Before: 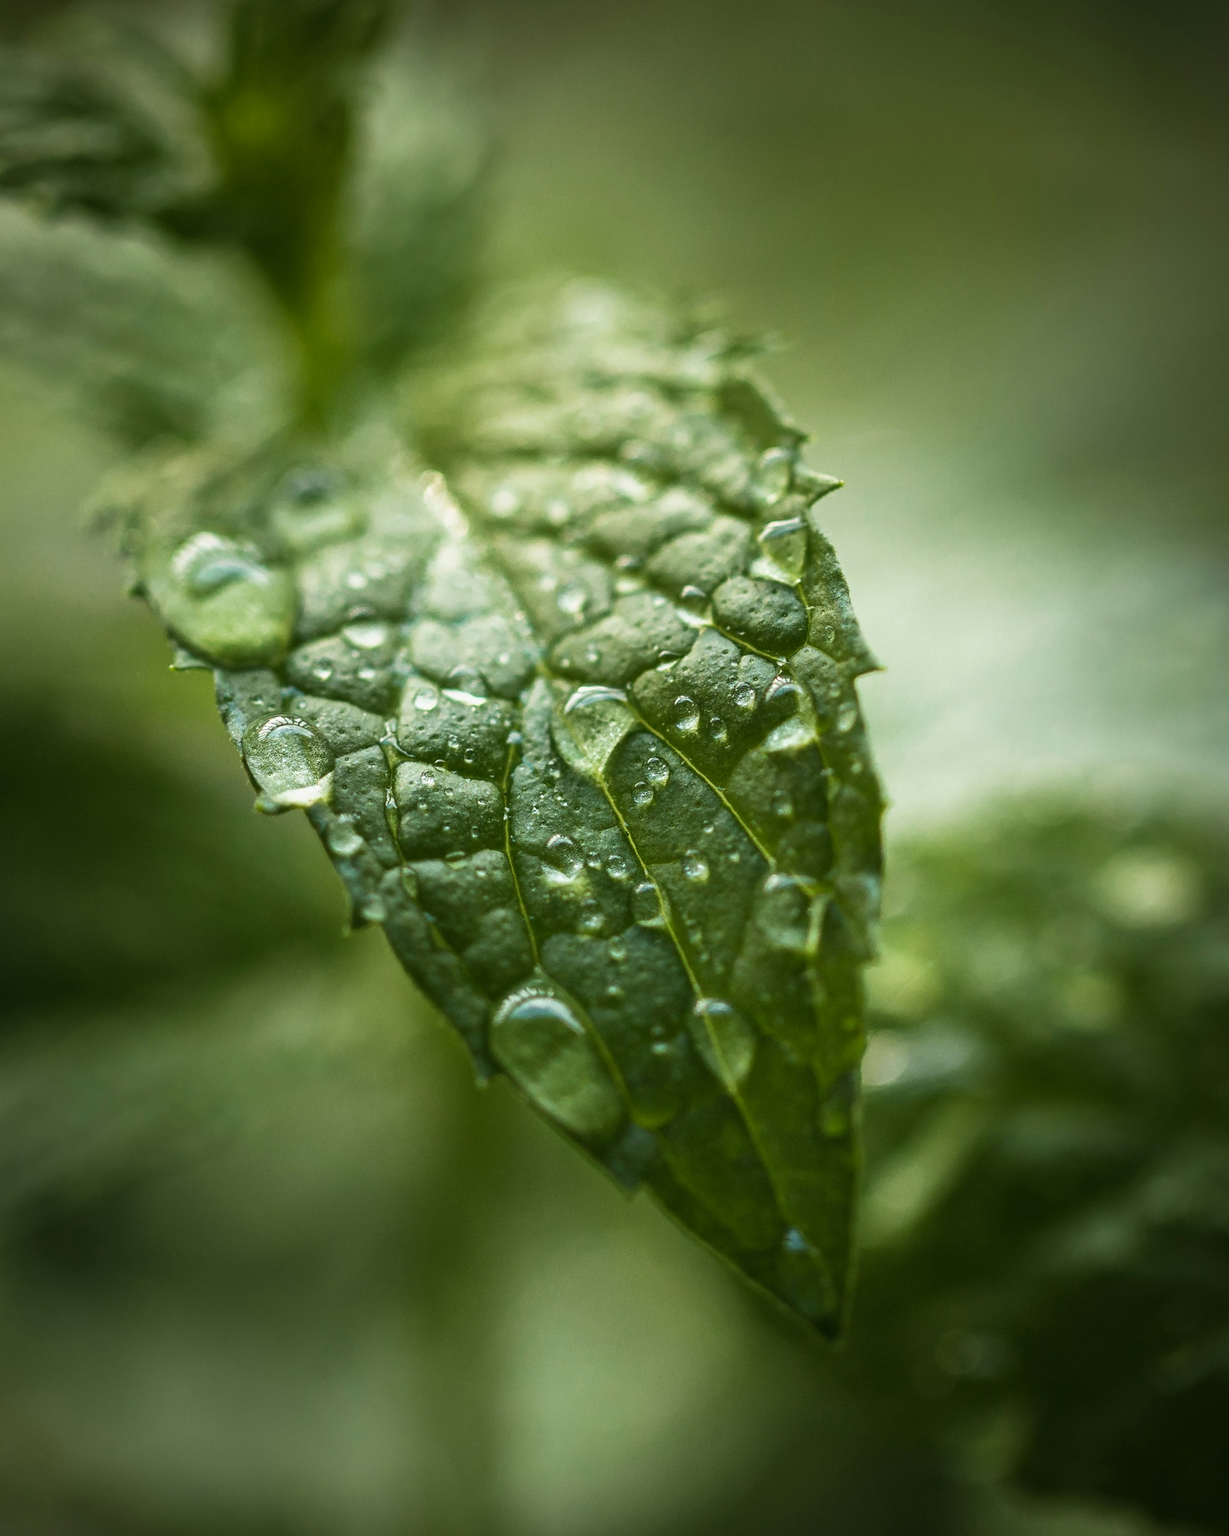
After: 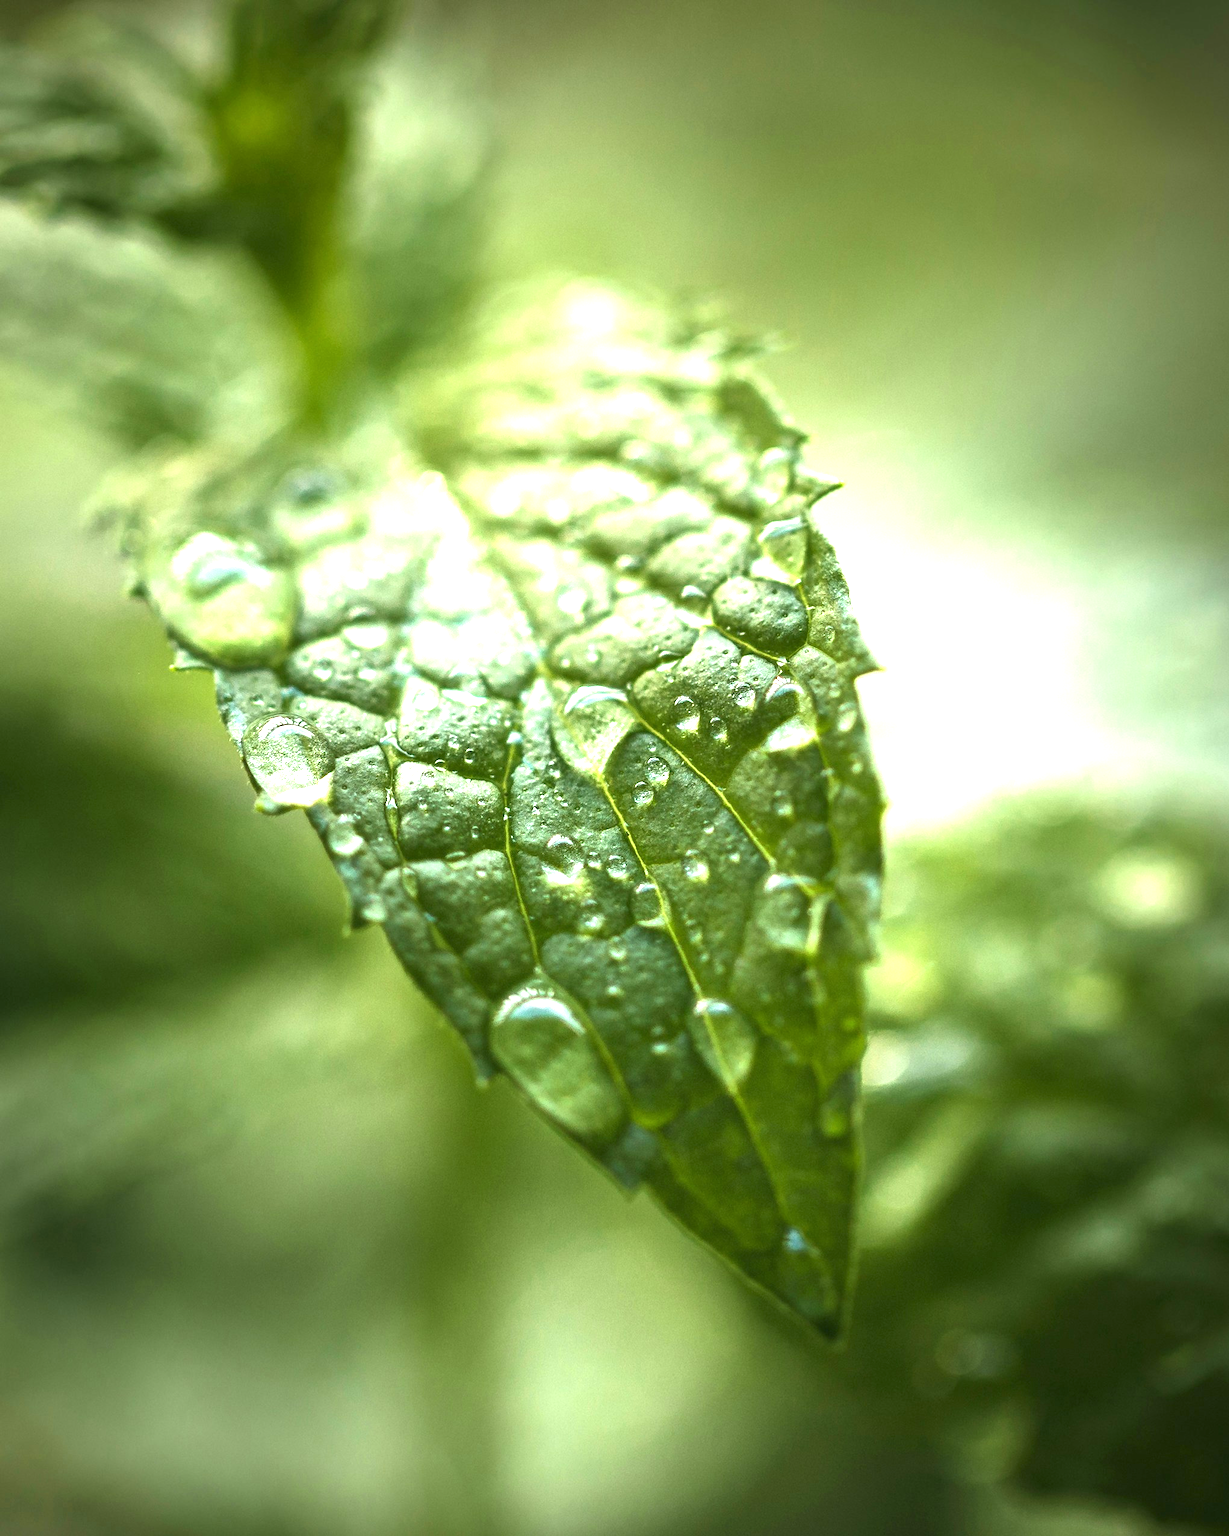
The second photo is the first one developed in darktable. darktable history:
exposure: black level correction 0, exposure 1.379 EV, compensate exposure bias true, compensate highlight preservation false
contrast brightness saturation: contrast 0.05
